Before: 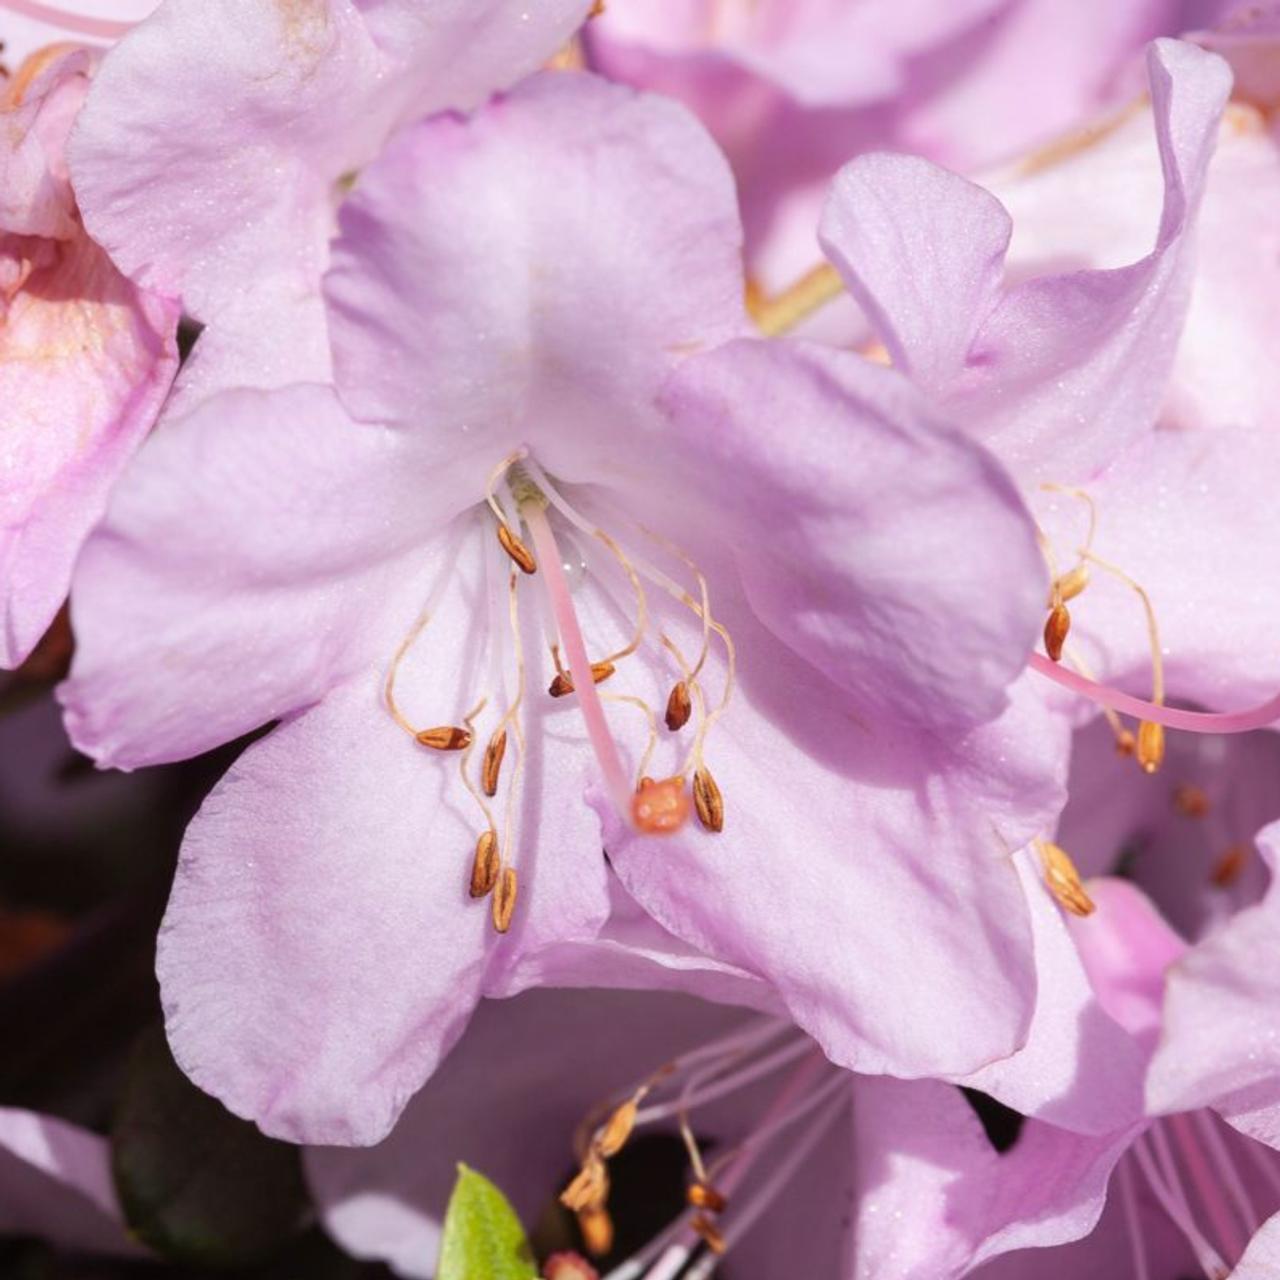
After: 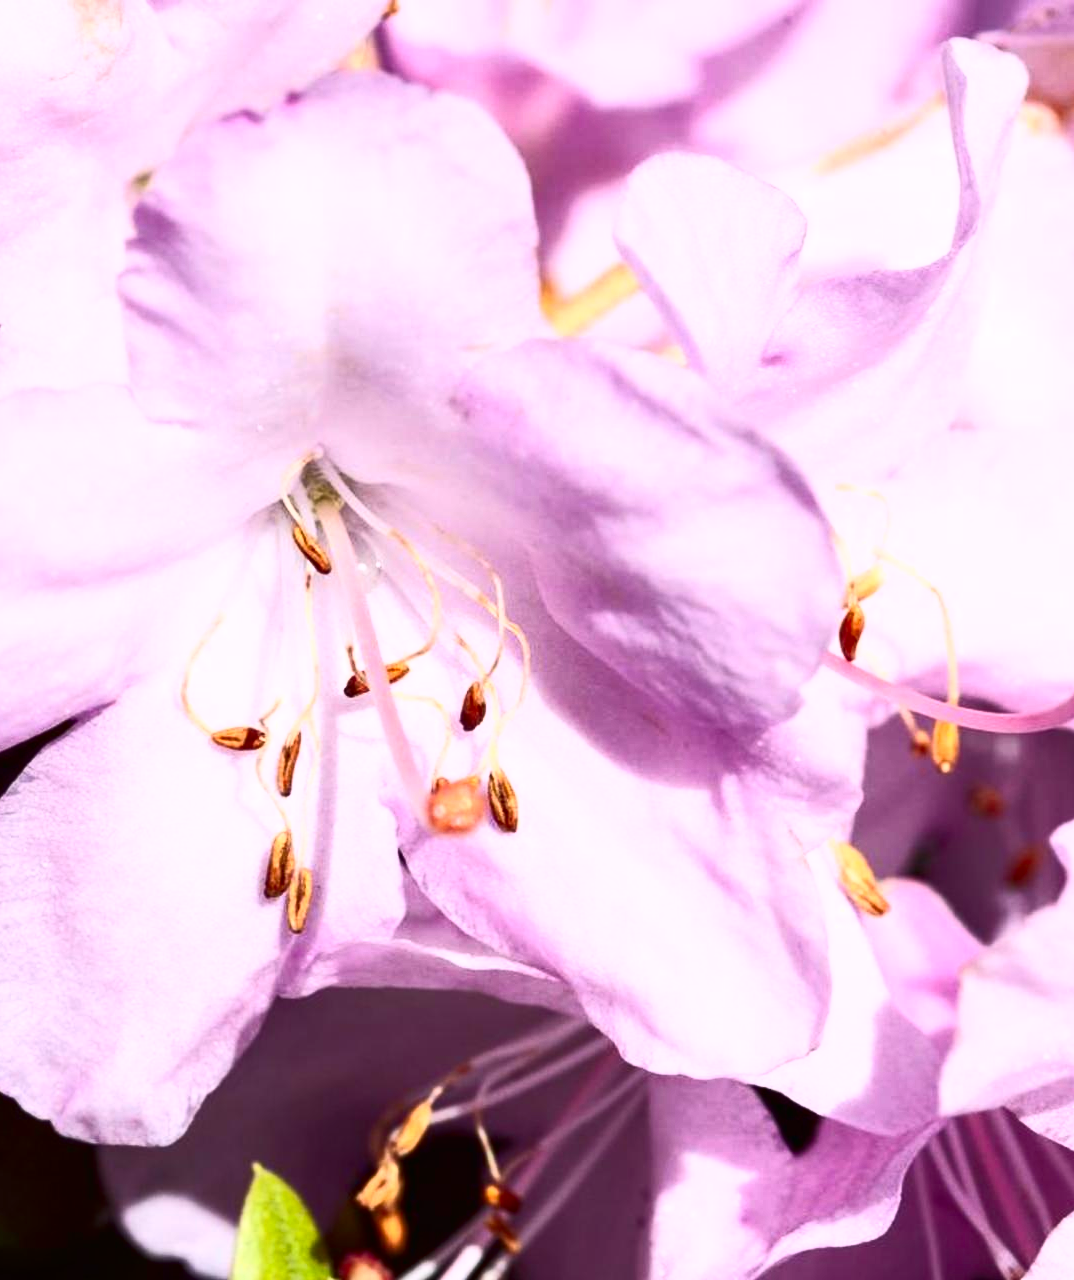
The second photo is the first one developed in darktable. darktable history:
tone curve: curves: ch0 [(0, 0) (0.003, 0.01) (0.011, 0.017) (0.025, 0.035) (0.044, 0.068) (0.069, 0.109) (0.1, 0.144) (0.136, 0.185) (0.177, 0.231) (0.224, 0.279) (0.277, 0.346) (0.335, 0.42) (0.399, 0.5) (0.468, 0.603) (0.543, 0.712) (0.623, 0.808) (0.709, 0.883) (0.801, 0.957) (0.898, 0.993) (1, 1)], color space Lab, independent channels, preserve colors none
contrast brightness saturation: contrast 0.219, brightness -0.185, saturation 0.238
crop: left 16.044%
